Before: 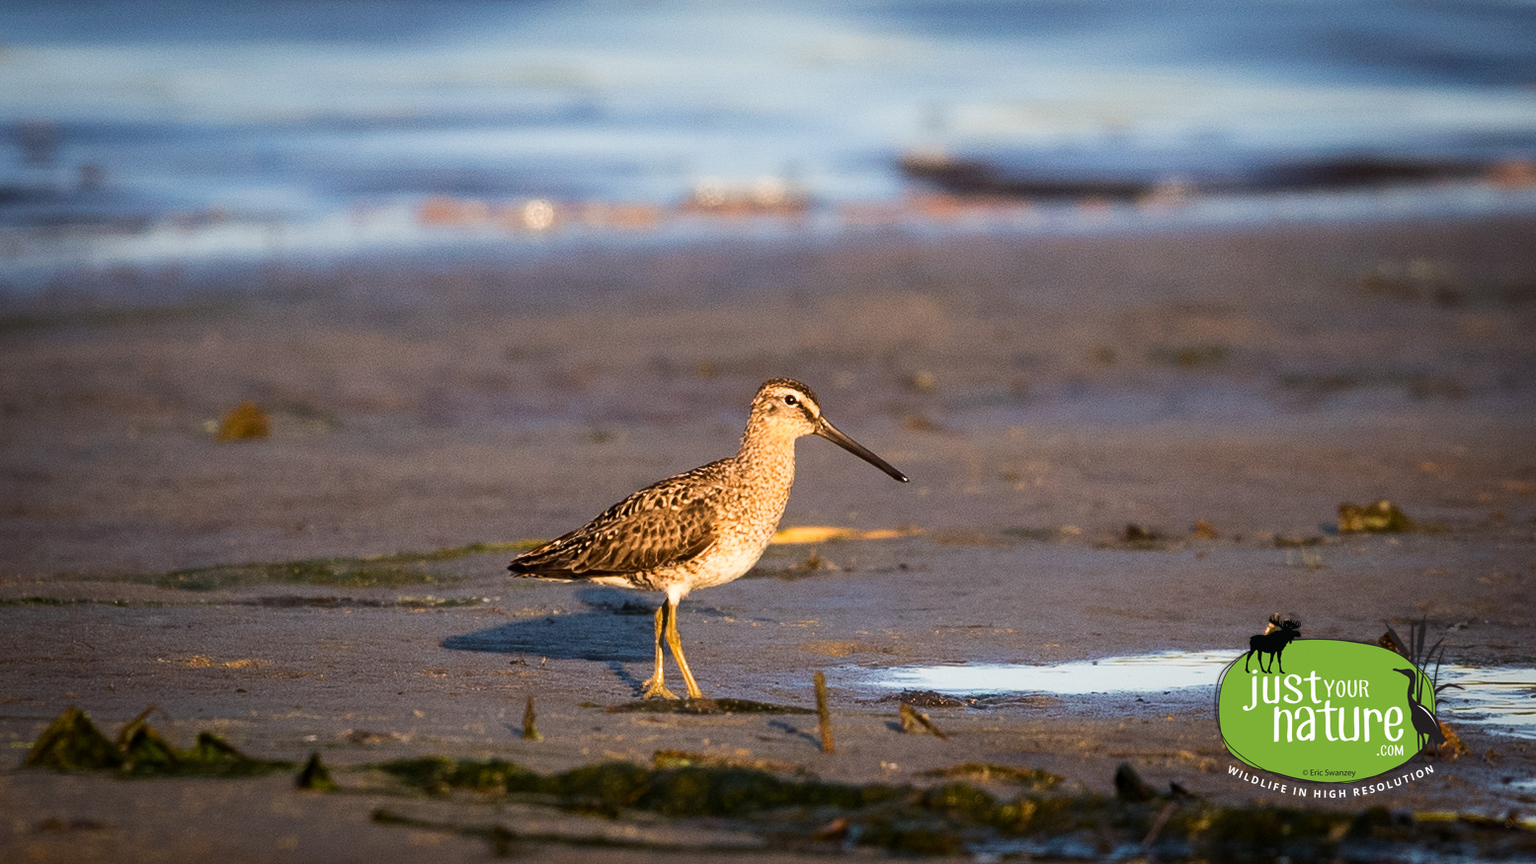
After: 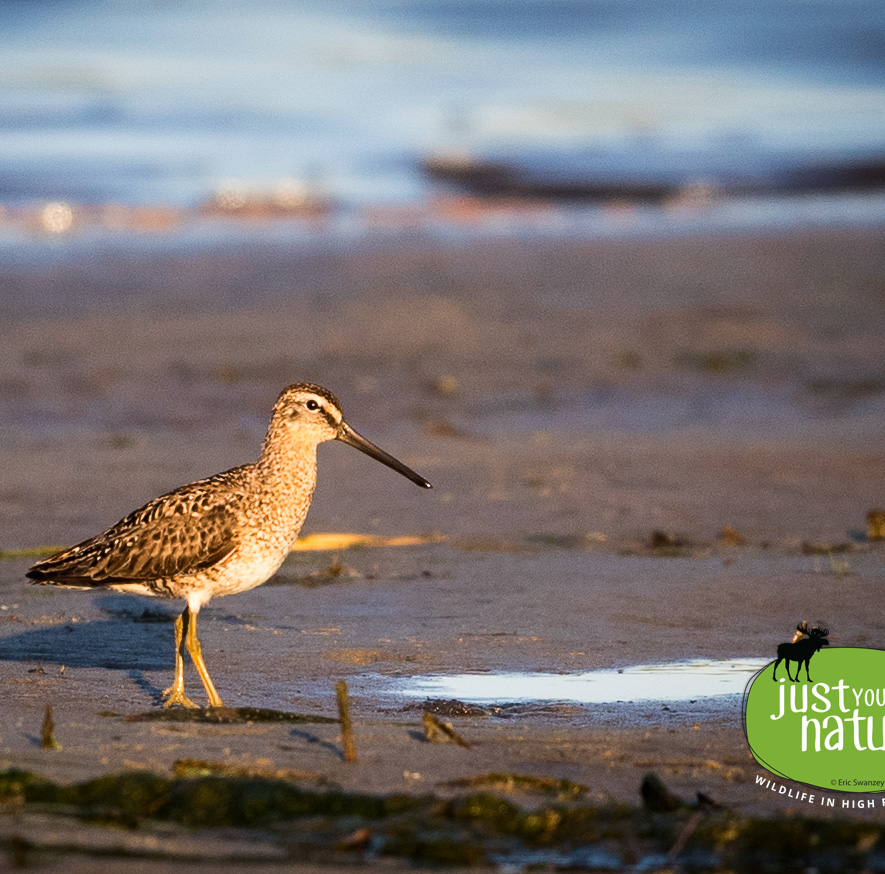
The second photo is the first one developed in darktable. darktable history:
crop: left 31.428%, top 0.004%, right 11.633%
